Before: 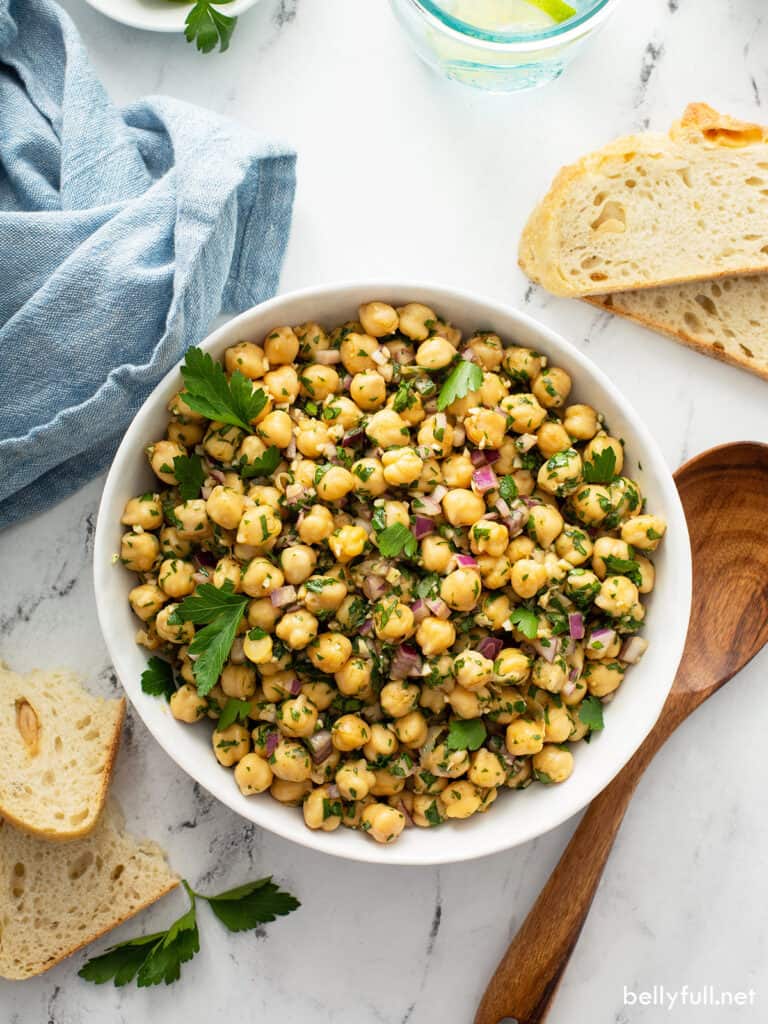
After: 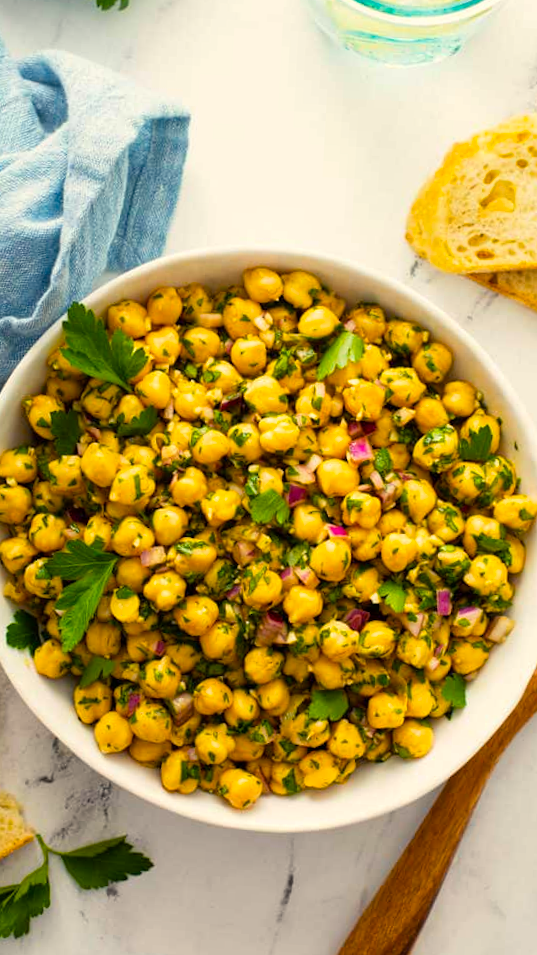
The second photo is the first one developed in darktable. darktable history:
color balance rgb: power › chroma 0.263%, power › hue 60.86°, highlights gain › chroma 3.05%, highlights gain › hue 78.27°, linear chroma grading › global chroma 15.142%, perceptual saturation grading › global saturation 30.272%, global vibrance 20%
crop and rotate: angle -3.12°, left 14.157%, top 0.023%, right 10.933%, bottom 0.017%
